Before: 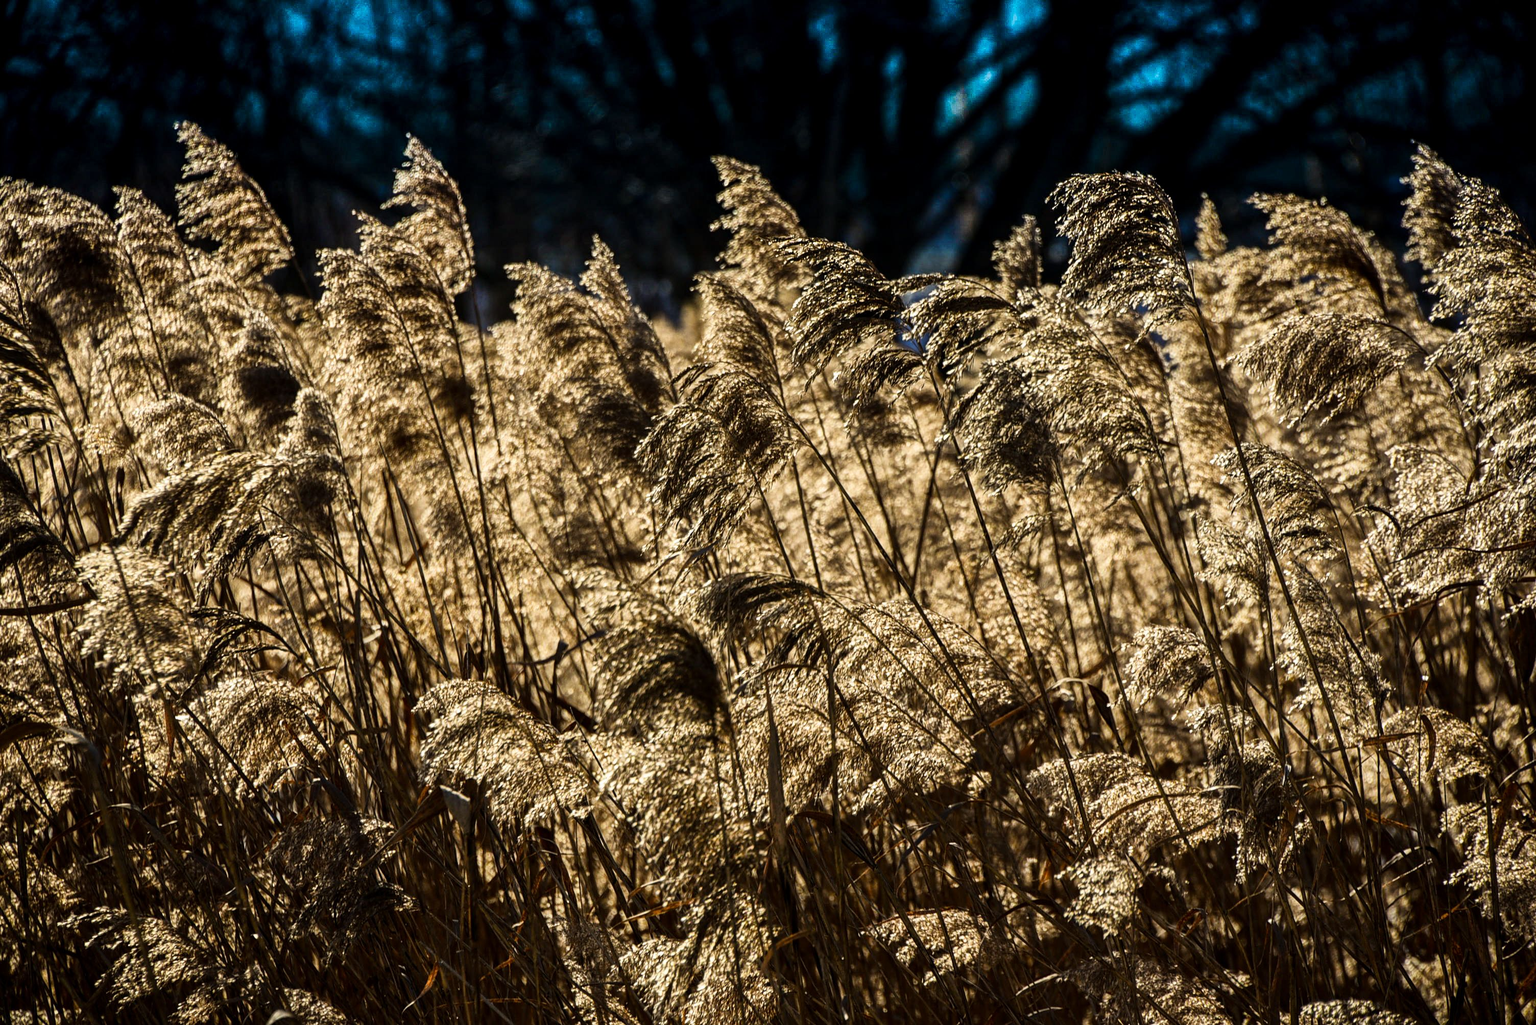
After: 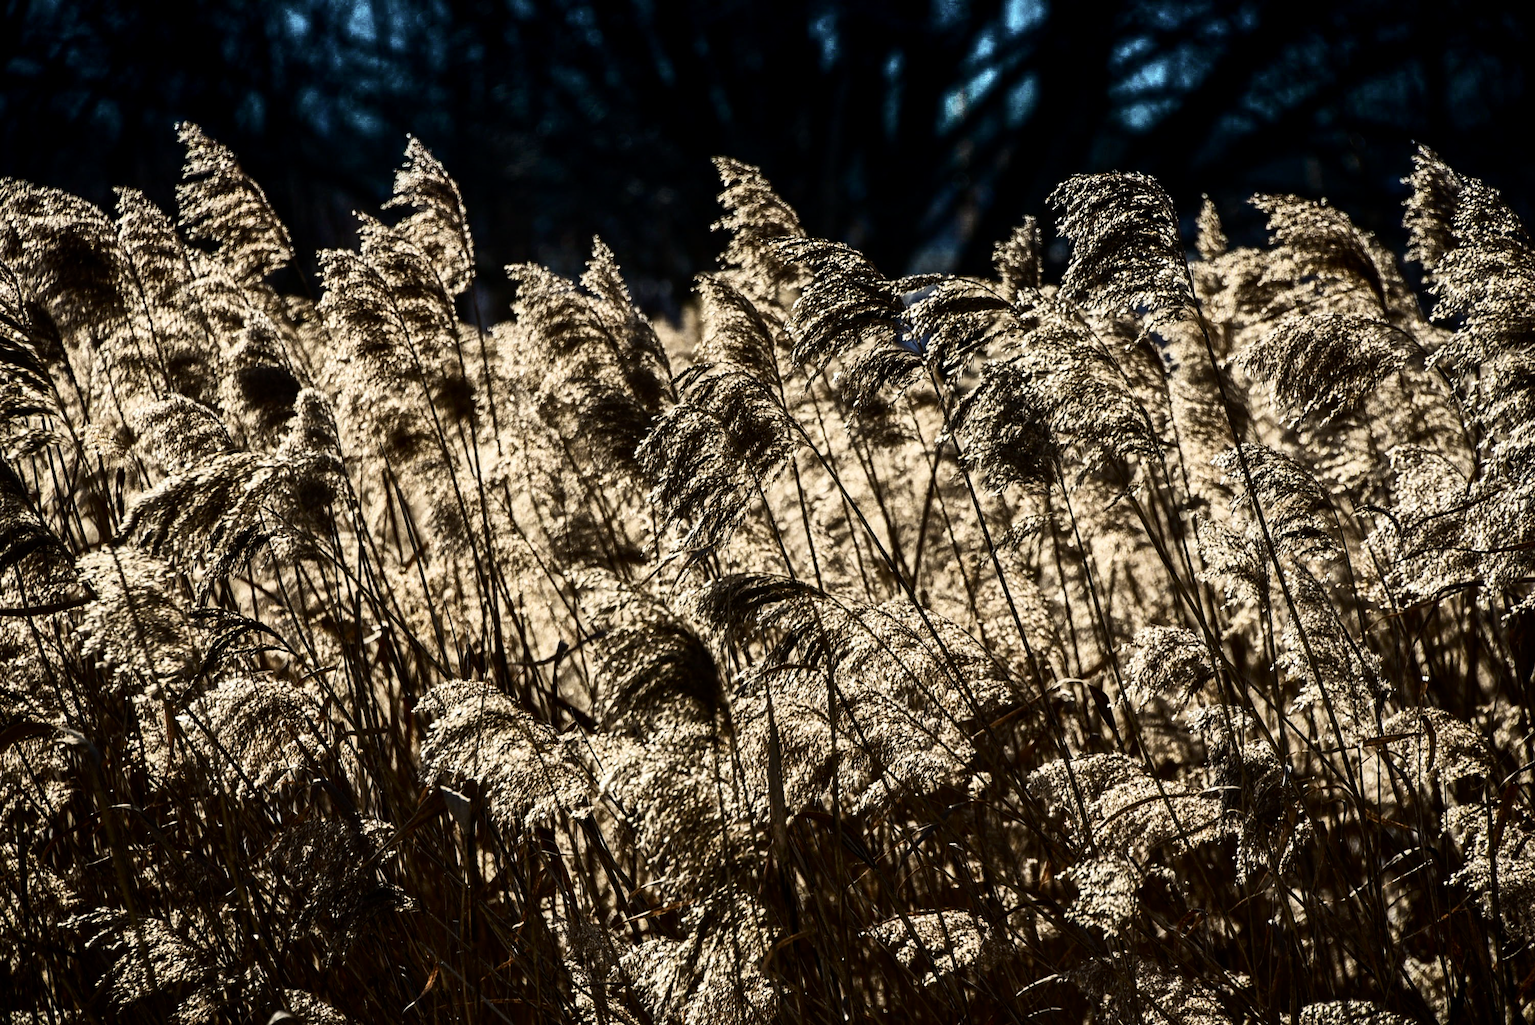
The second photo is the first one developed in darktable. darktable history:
contrast brightness saturation: contrast 0.25, saturation -0.31
white balance: red 0.988, blue 1.017
